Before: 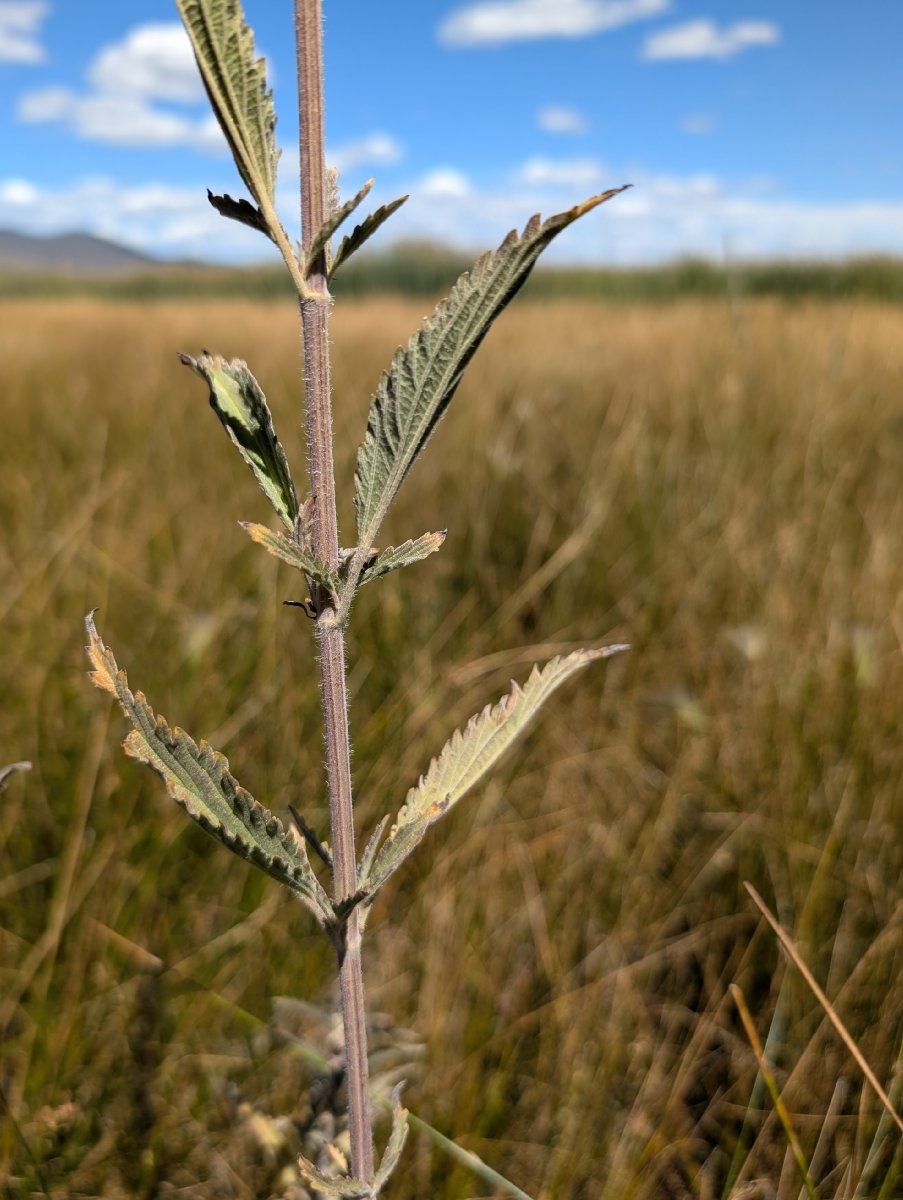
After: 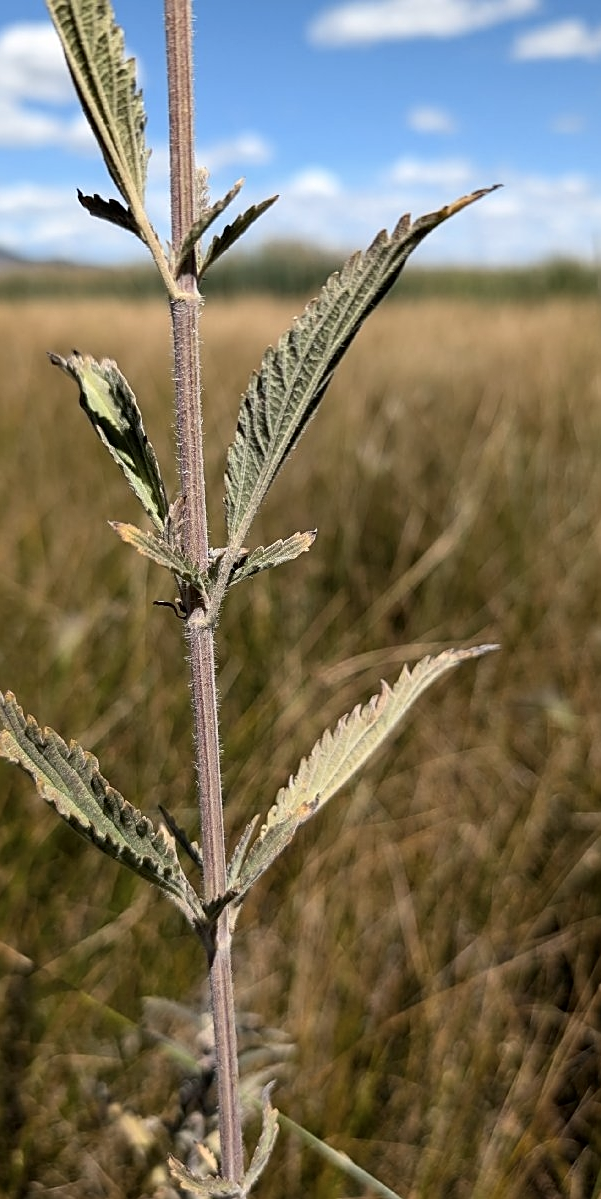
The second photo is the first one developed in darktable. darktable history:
crop and rotate: left 14.404%, right 18.931%
sharpen: on, module defaults
contrast brightness saturation: contrast 0.111, saturation -0.151
local contrast: mode bilateral grid, contrast 19, coarseness 50, detail 102%, midtone range 0.2
